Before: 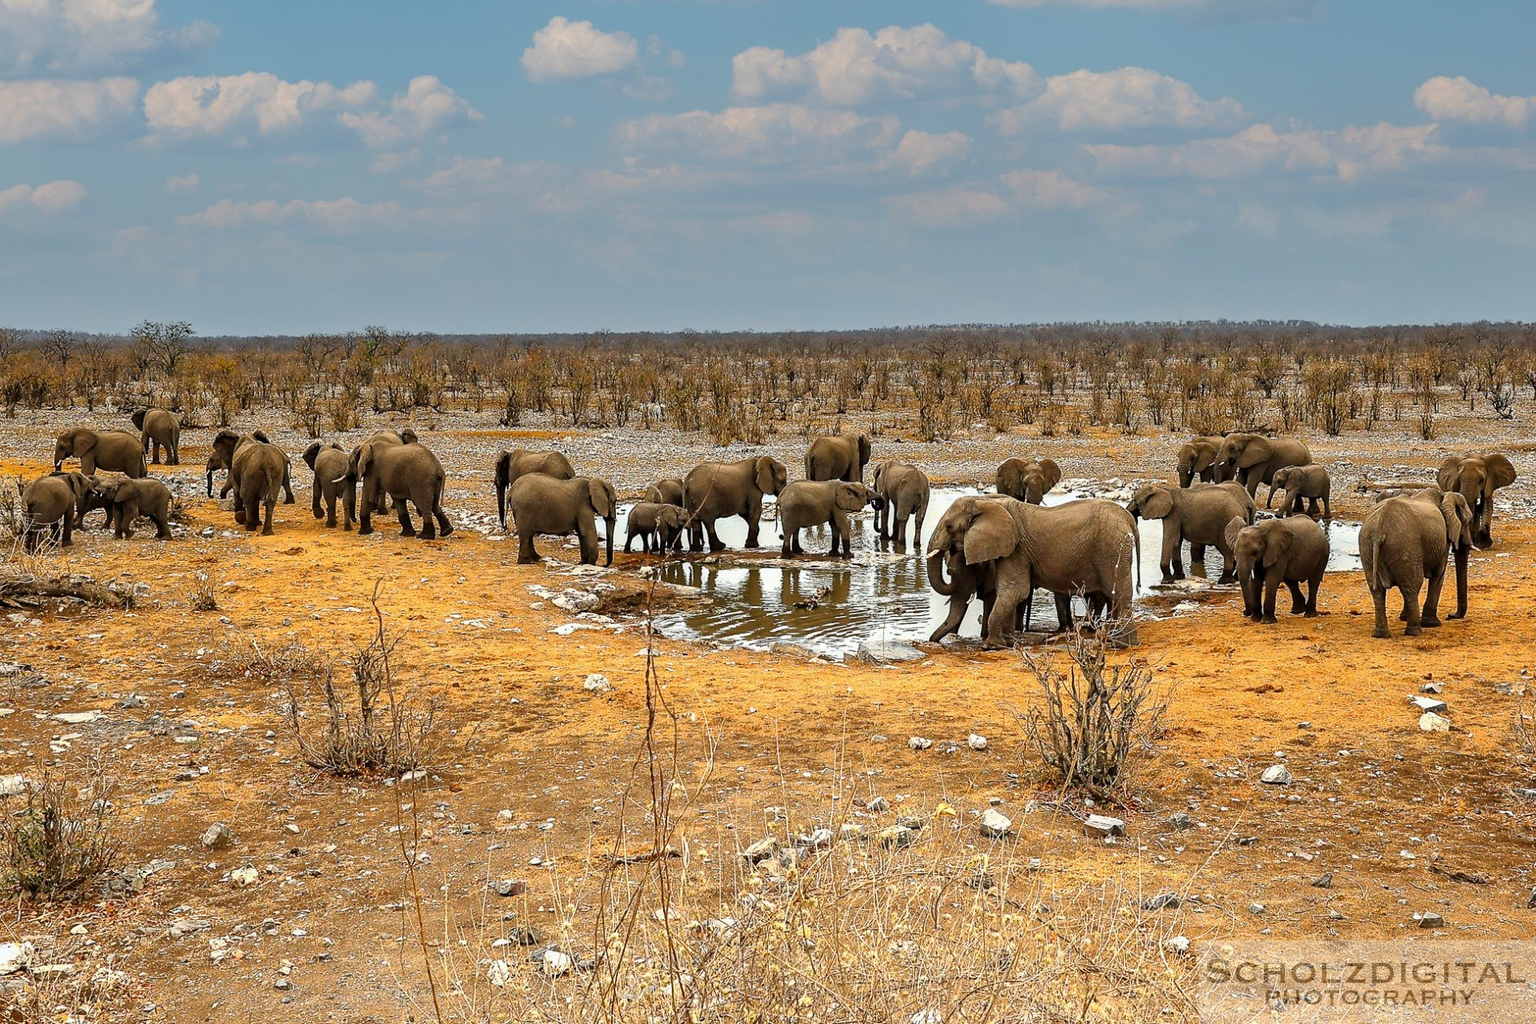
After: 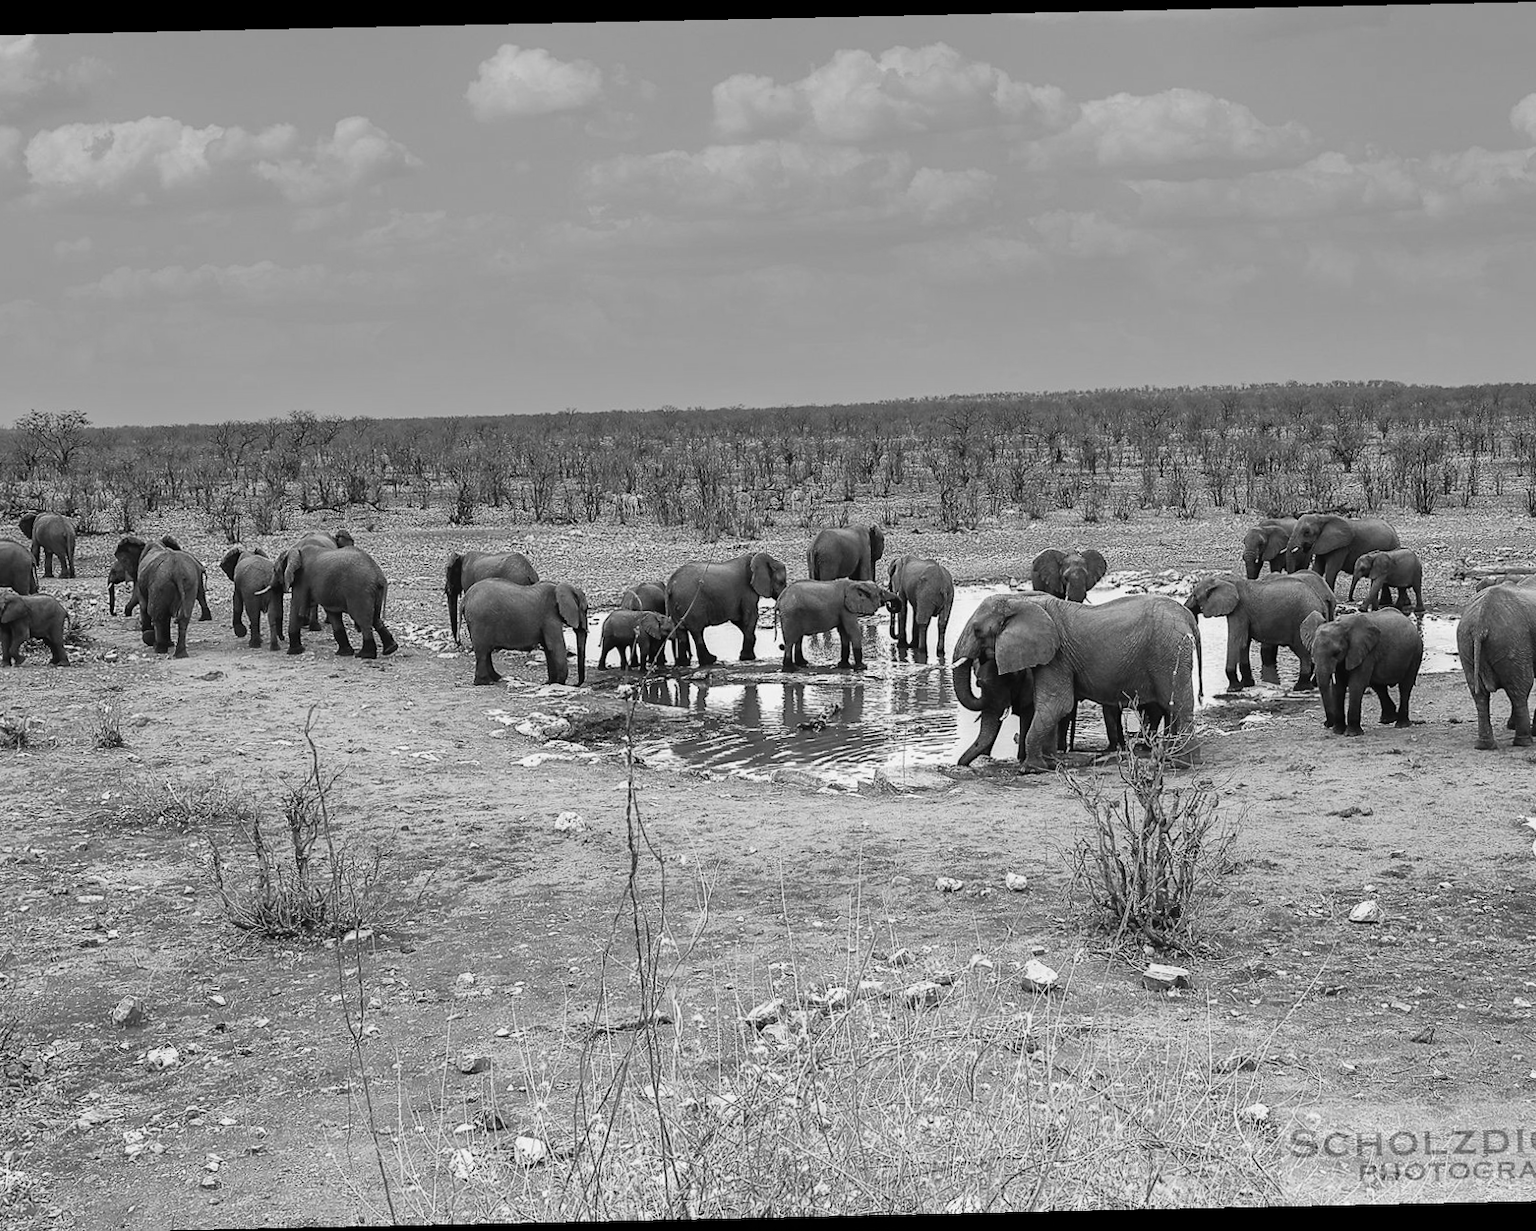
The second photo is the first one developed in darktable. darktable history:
crop: left 8.026%, right 7.374%
contrast equalizer: y [[0.5, 0.488, 0.462, 0.461, 0.491, 0.5], [0.5 ×6], [0.5 ×6], [0 ×6], [0 ×6]]
rotate and perspective: rotation -1.24°, automatic cropping off
monochrome: on, module defaults
